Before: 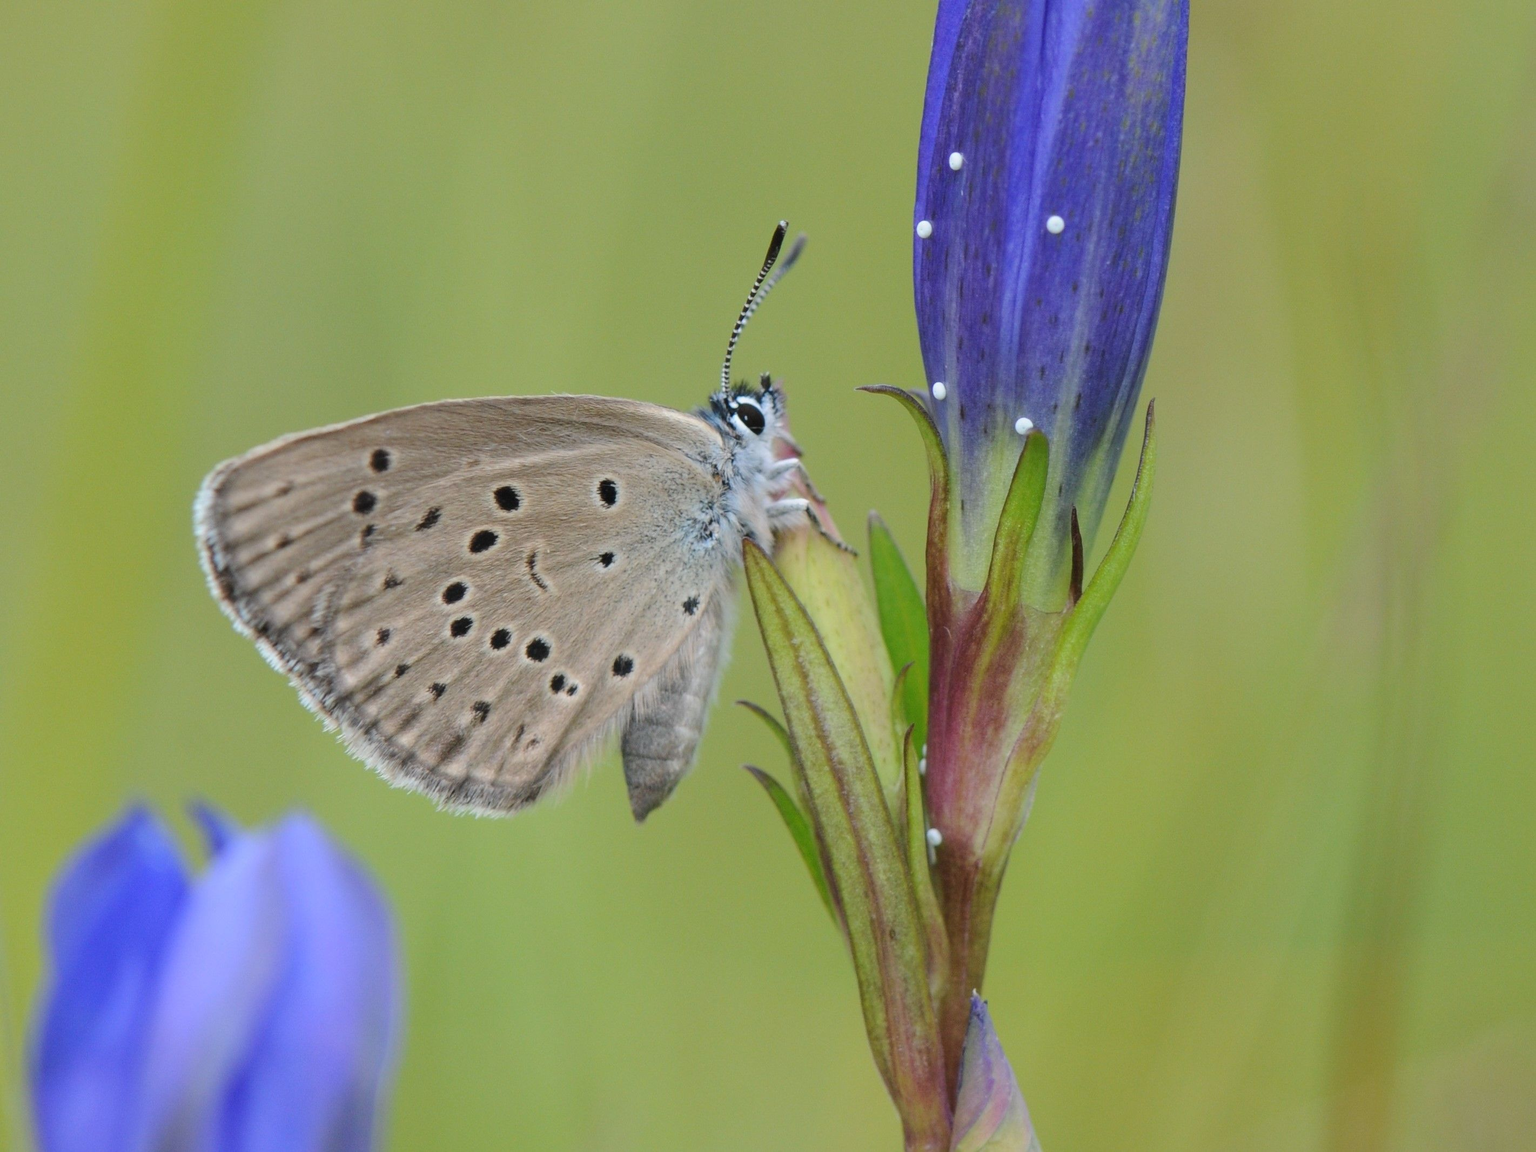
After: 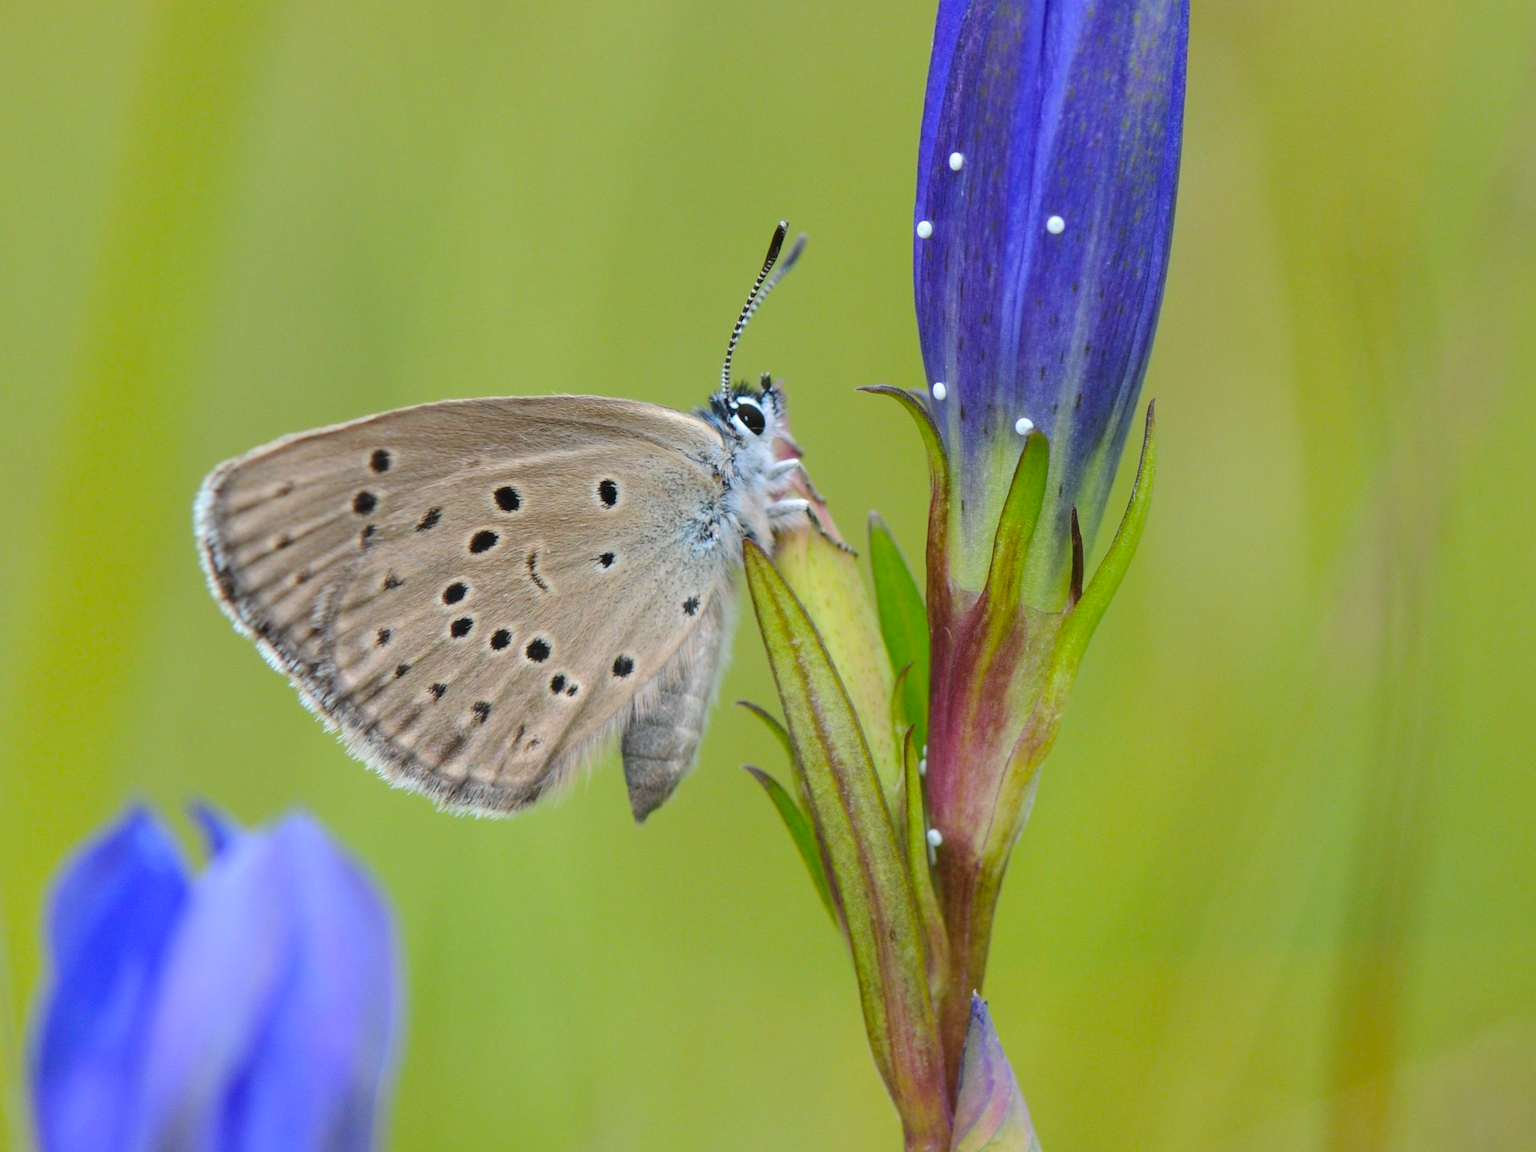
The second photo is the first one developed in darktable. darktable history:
color balance rgb: shadows lift › hue 84.79°, highlights gain › luminance 14.851%, perceptual saturation grading › global saturation 25.708%, global vibrance 6.228%
